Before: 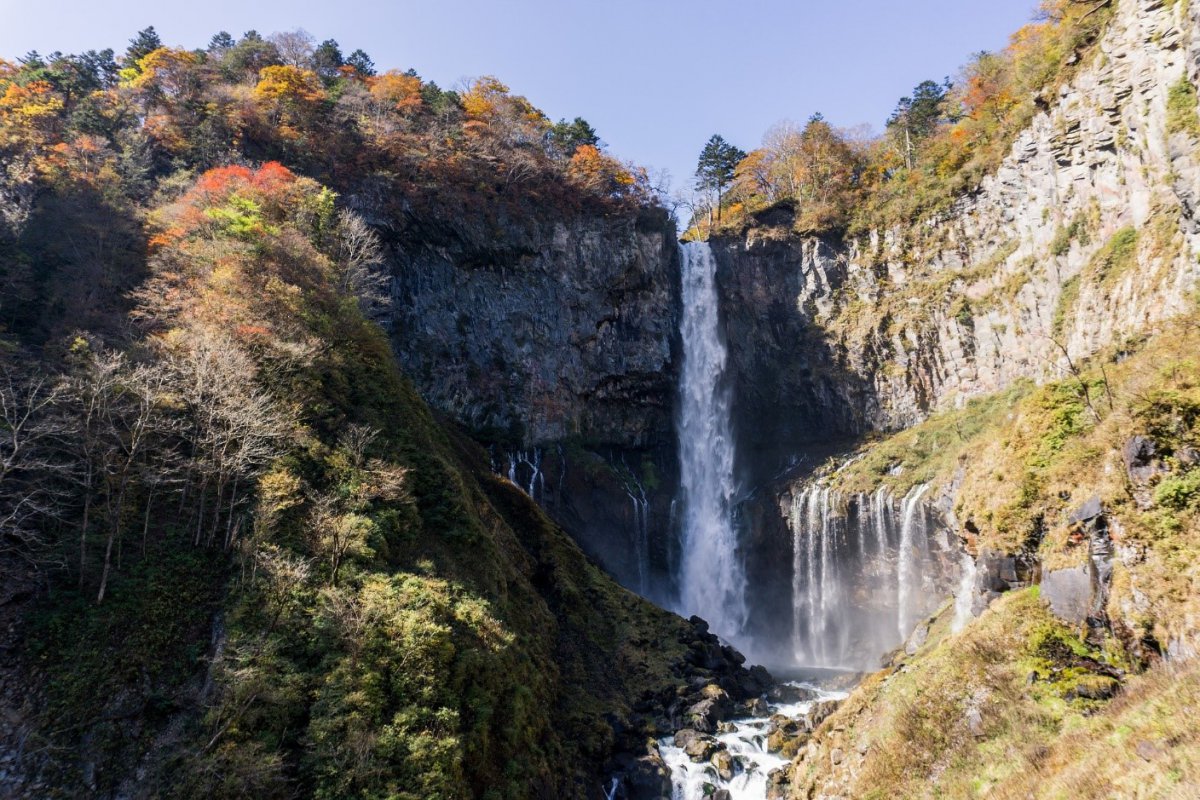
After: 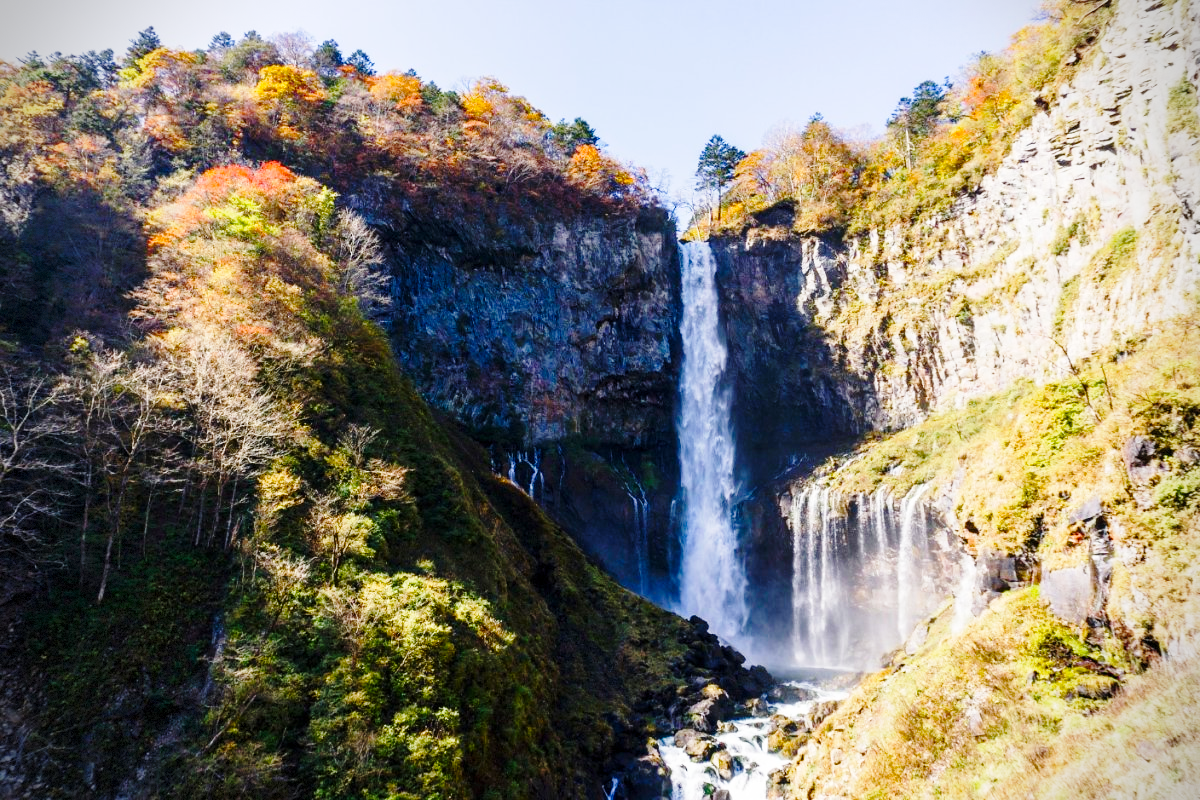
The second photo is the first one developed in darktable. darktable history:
vignetting: dithering 8-bit output, unbound false
base curve: curves: ch0 [(0, 0) (0.028, 0.03) (0.121, 0.232) (0.46, 0.748) (0.859, 0.968) (1, 1)], preserve colors none
rotate and perspective: crop left 0, crop top 0
color balance rgb: perceptual saturation grading › global saturation 35%, perceptual saturation grading › highlights -30%, perceptual saturation grading › shadows 35%, perceptual brilliance grading › global brilliance 3%, perceptual brilliance grading › highlights -3%, perceptual brilliance grading › shadows 3%
